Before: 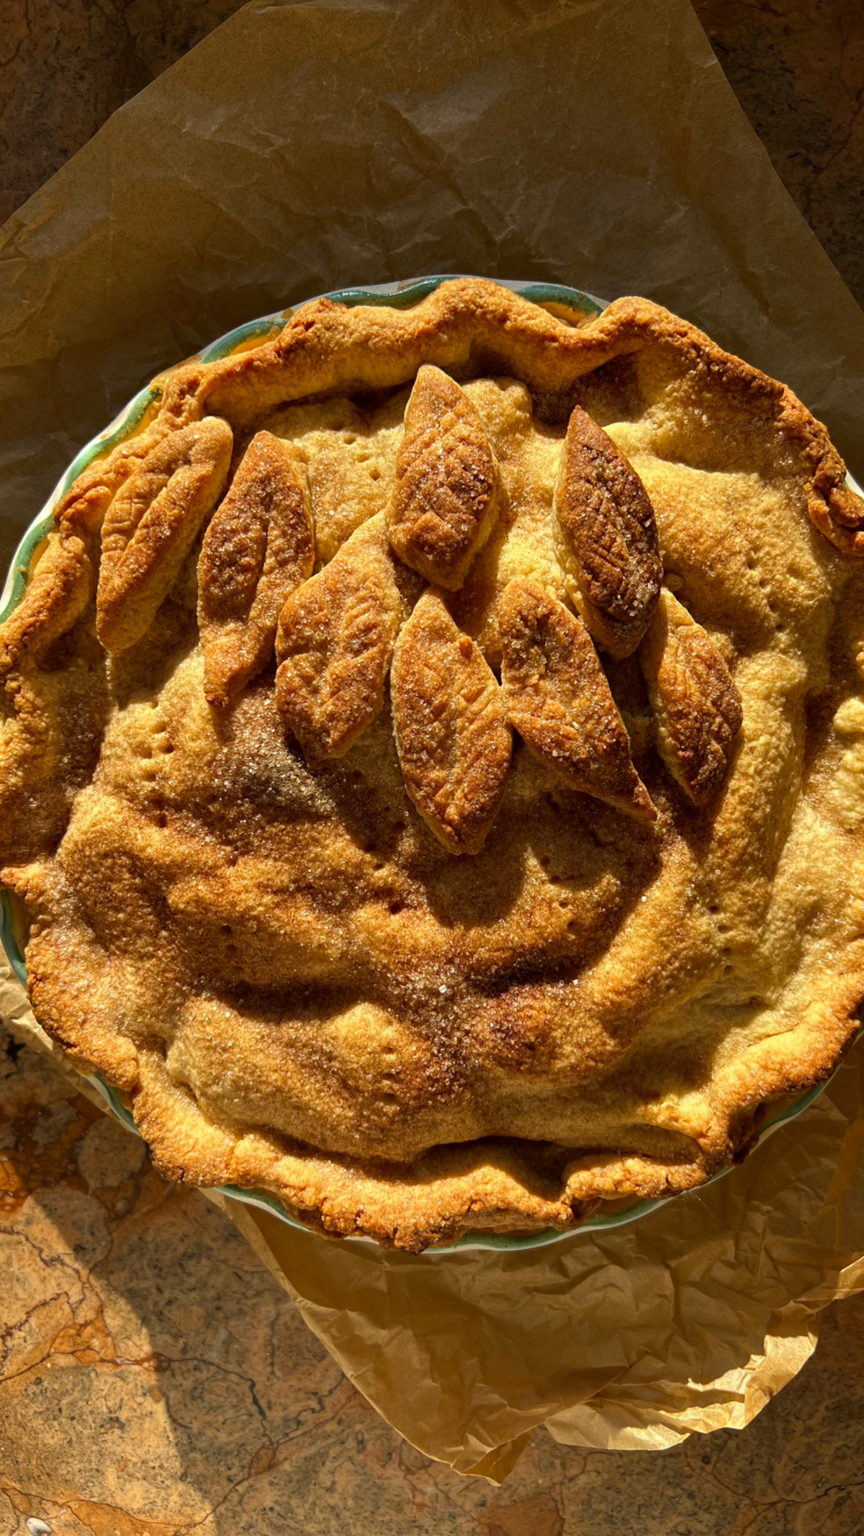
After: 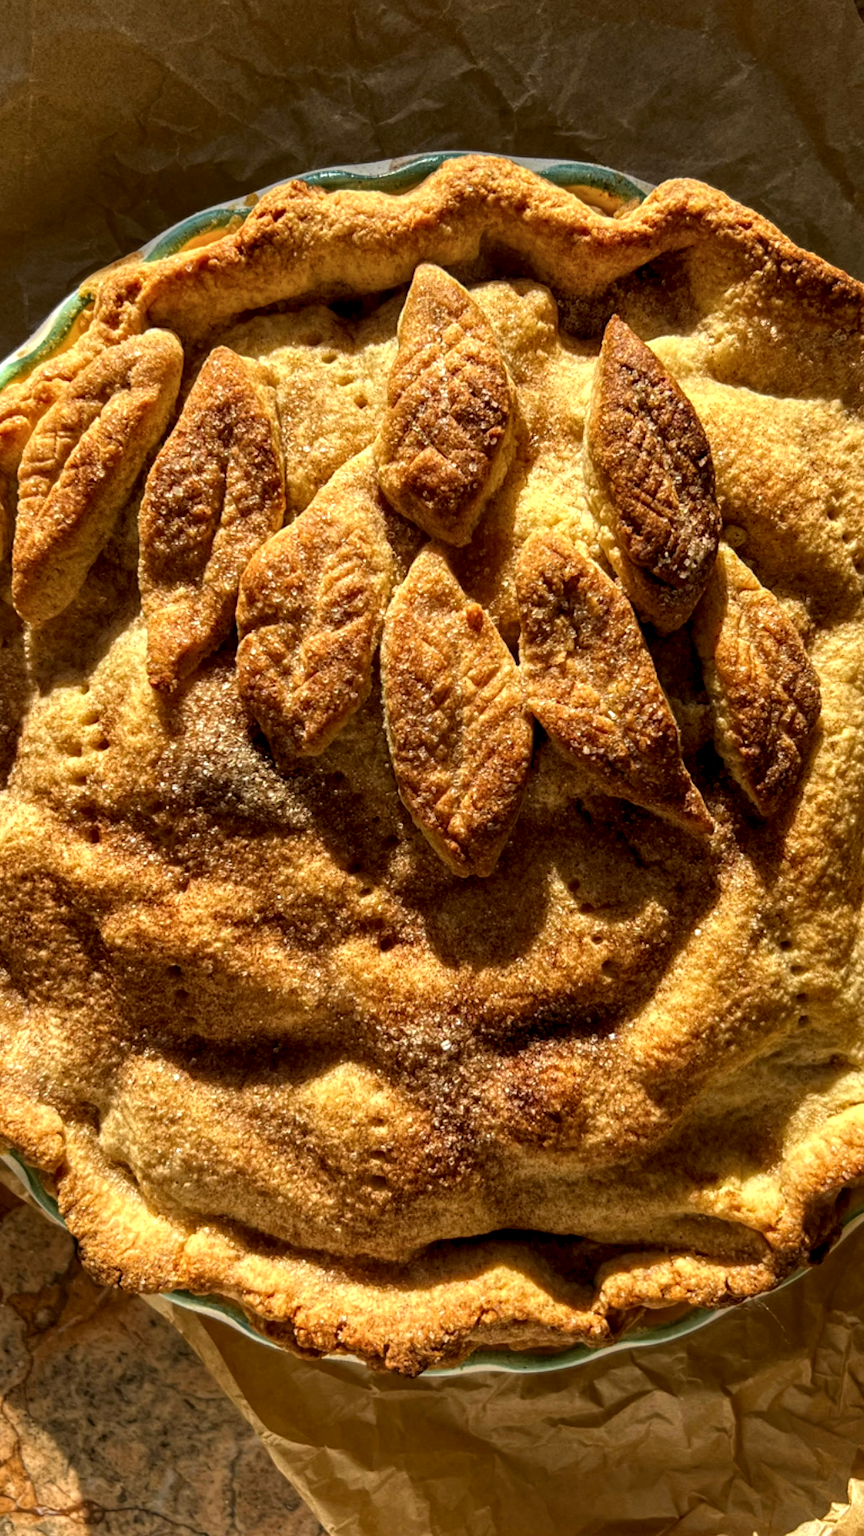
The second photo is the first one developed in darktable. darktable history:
local contrast: detail 150%
crop and rotate: left 10.071%, top 10.071%, right 10.02%, bottom 10.02%
